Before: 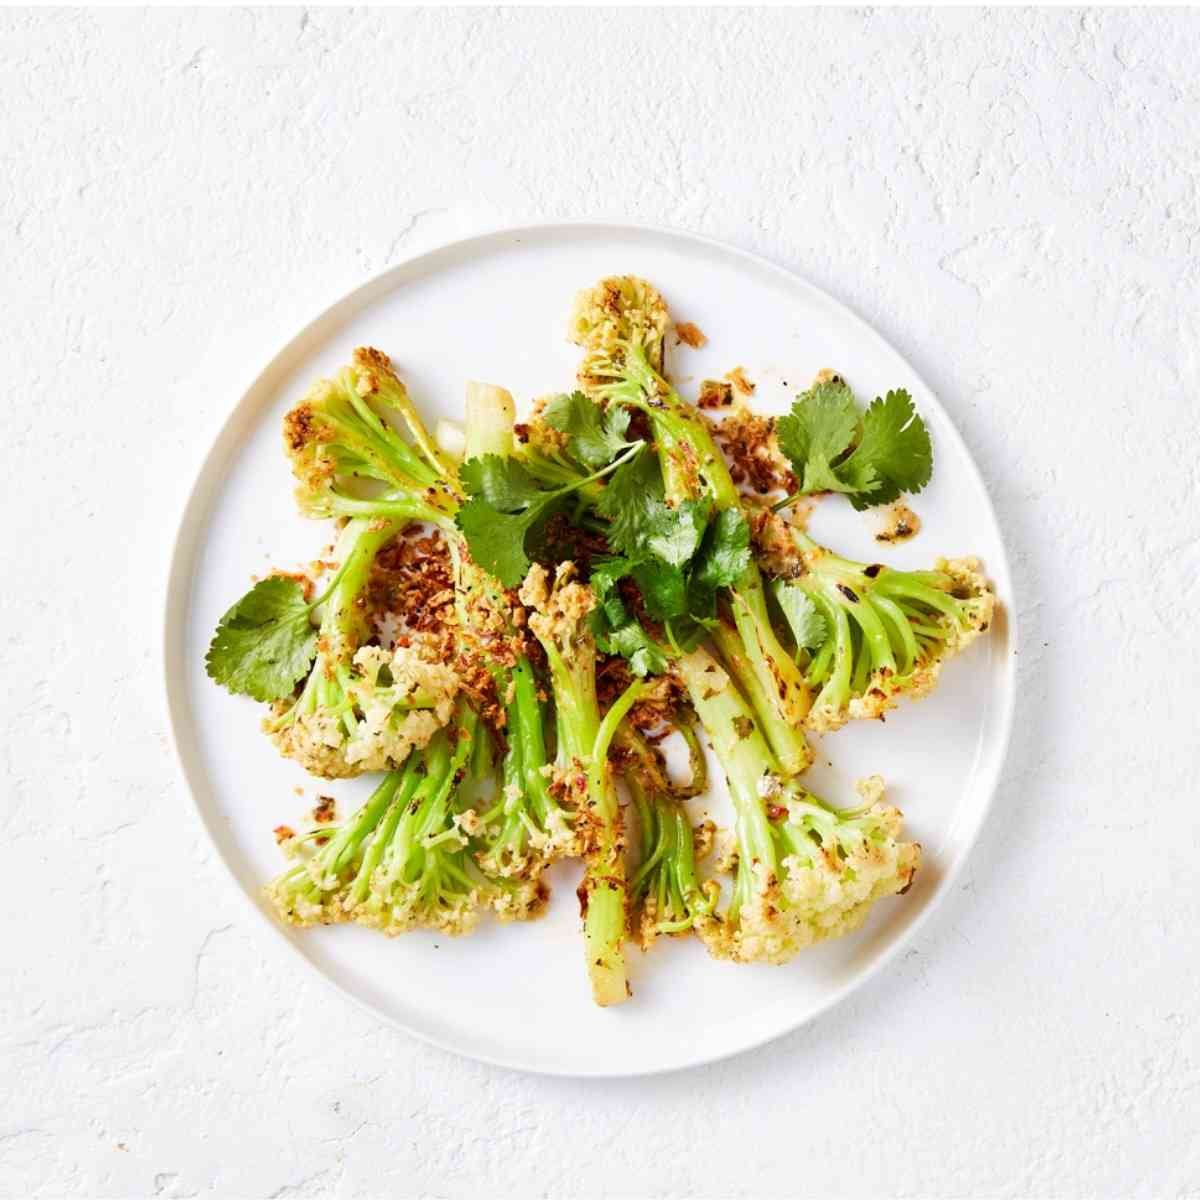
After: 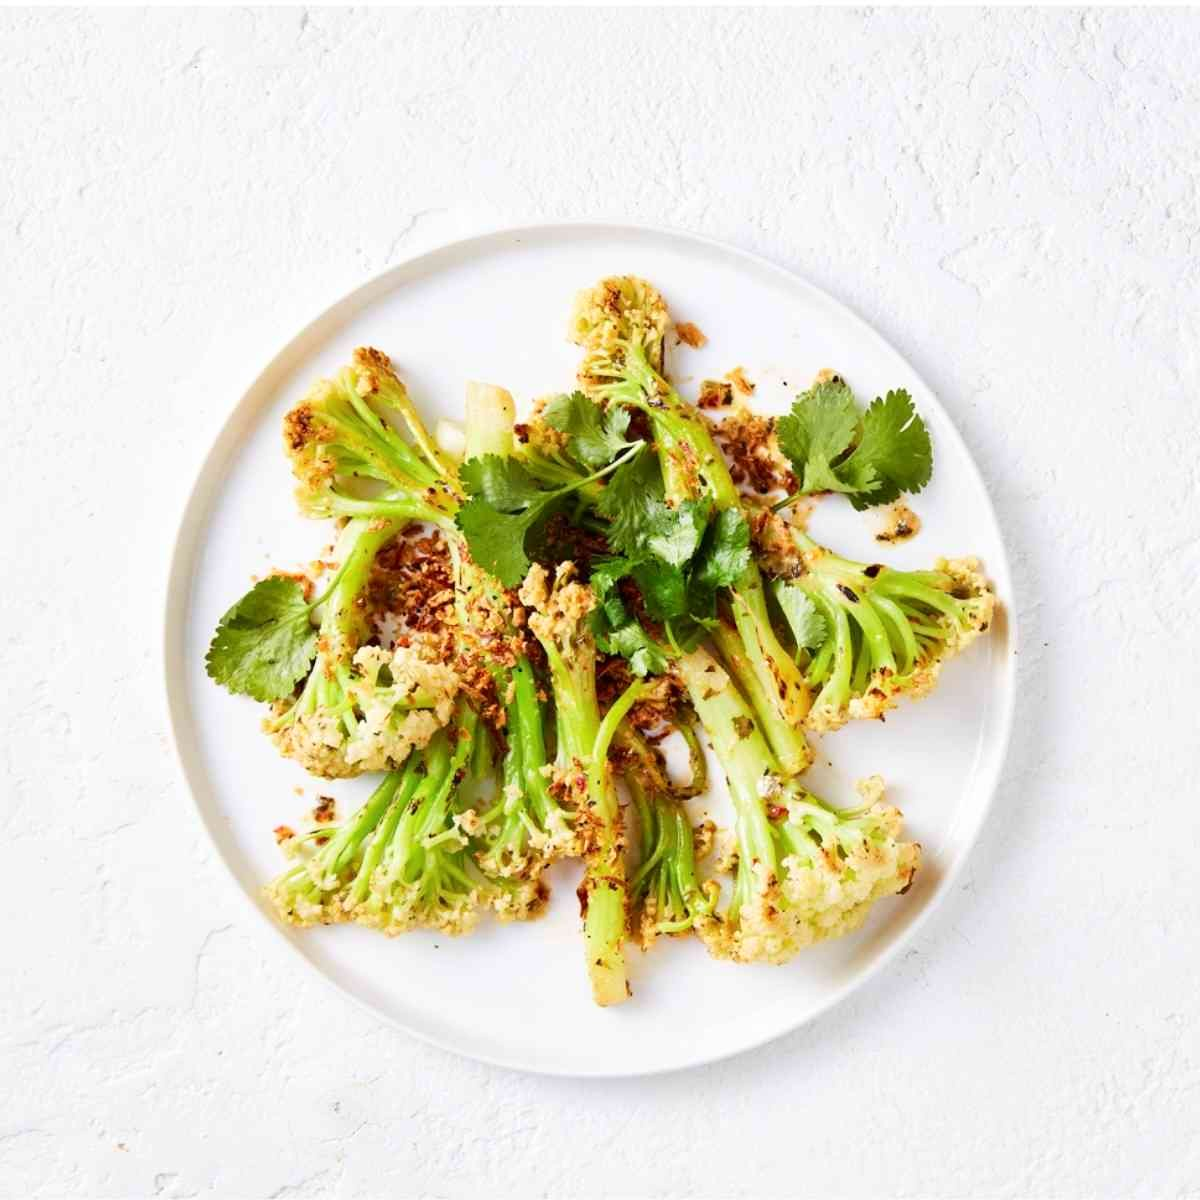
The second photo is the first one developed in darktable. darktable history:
contrast brightness saturation: contrast 0.1, brightness 0.02, saturation 0.02
